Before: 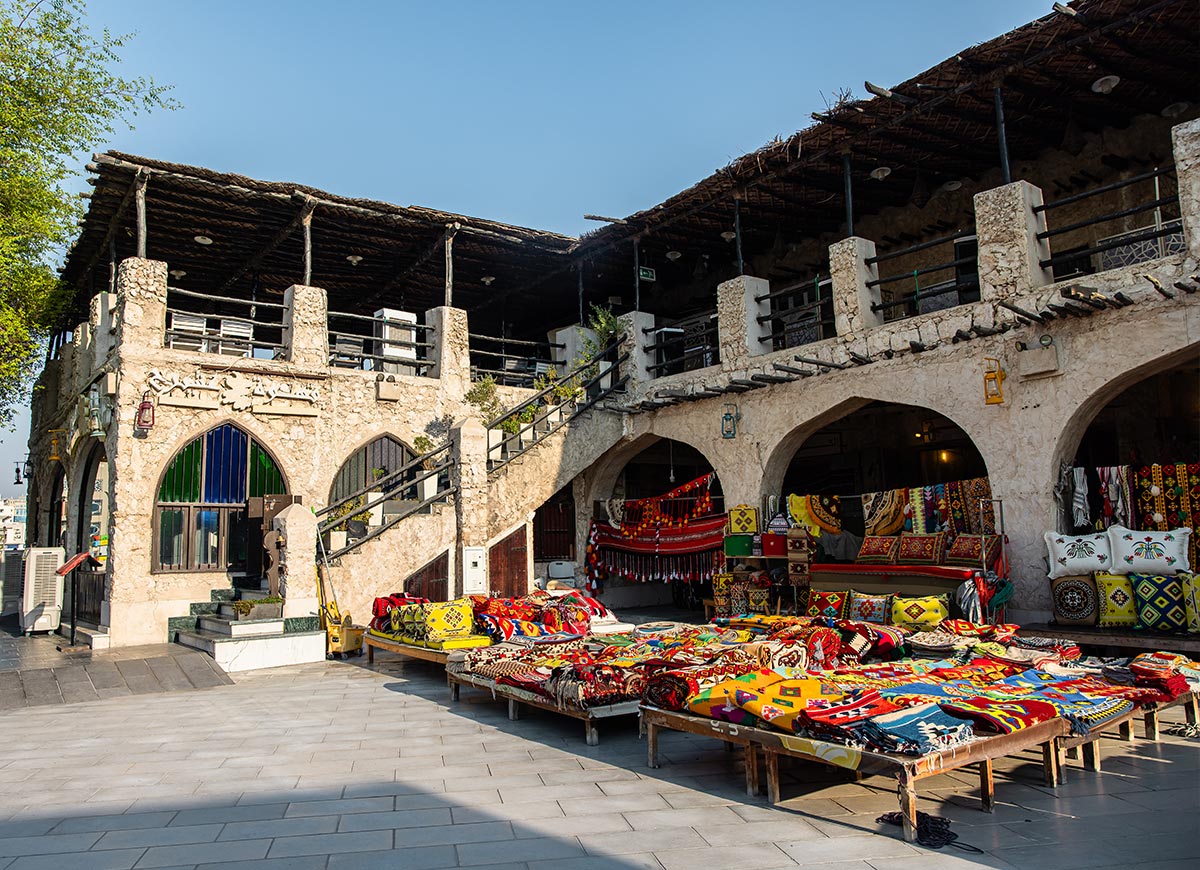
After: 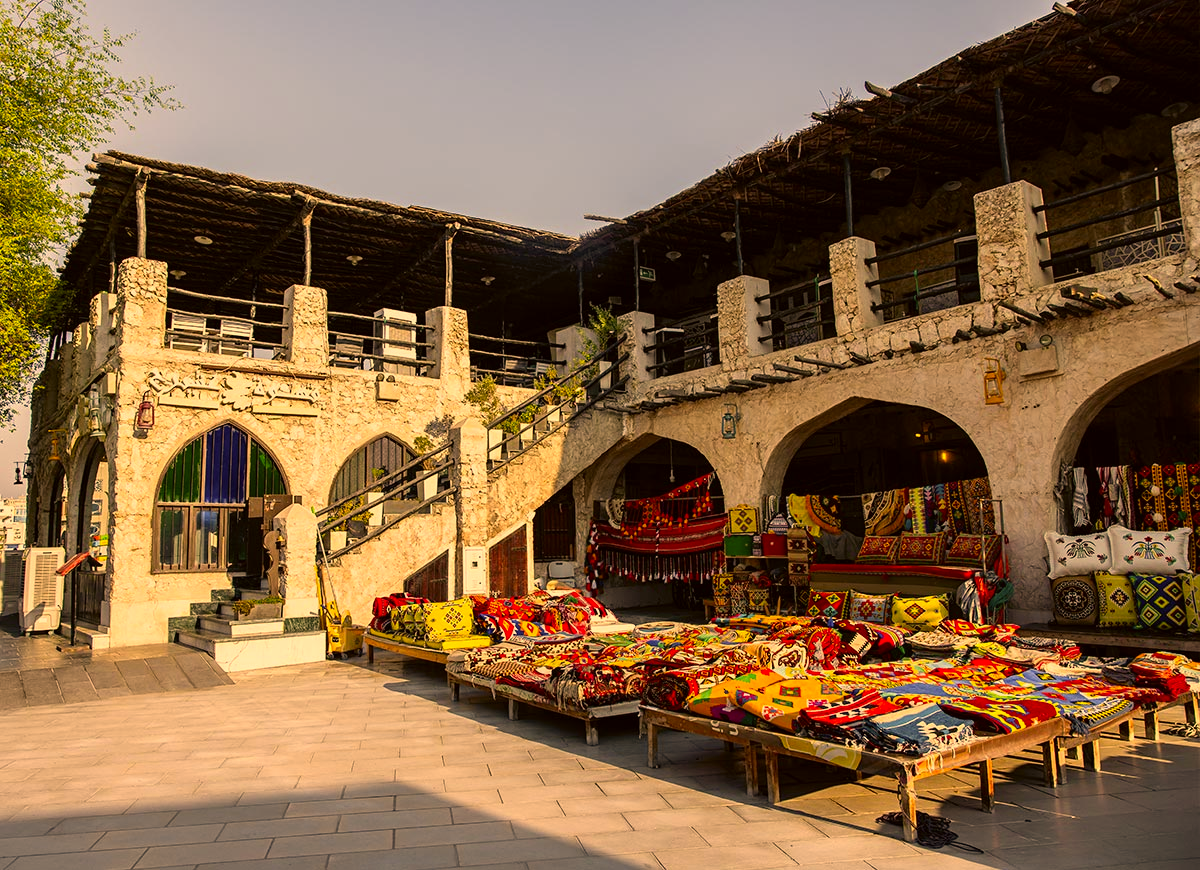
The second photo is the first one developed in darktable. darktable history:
color correction: highlights a* 18.44, highlights b* 36, shadows a* 1.36, shadows b* 6.17, saturation 1.05
